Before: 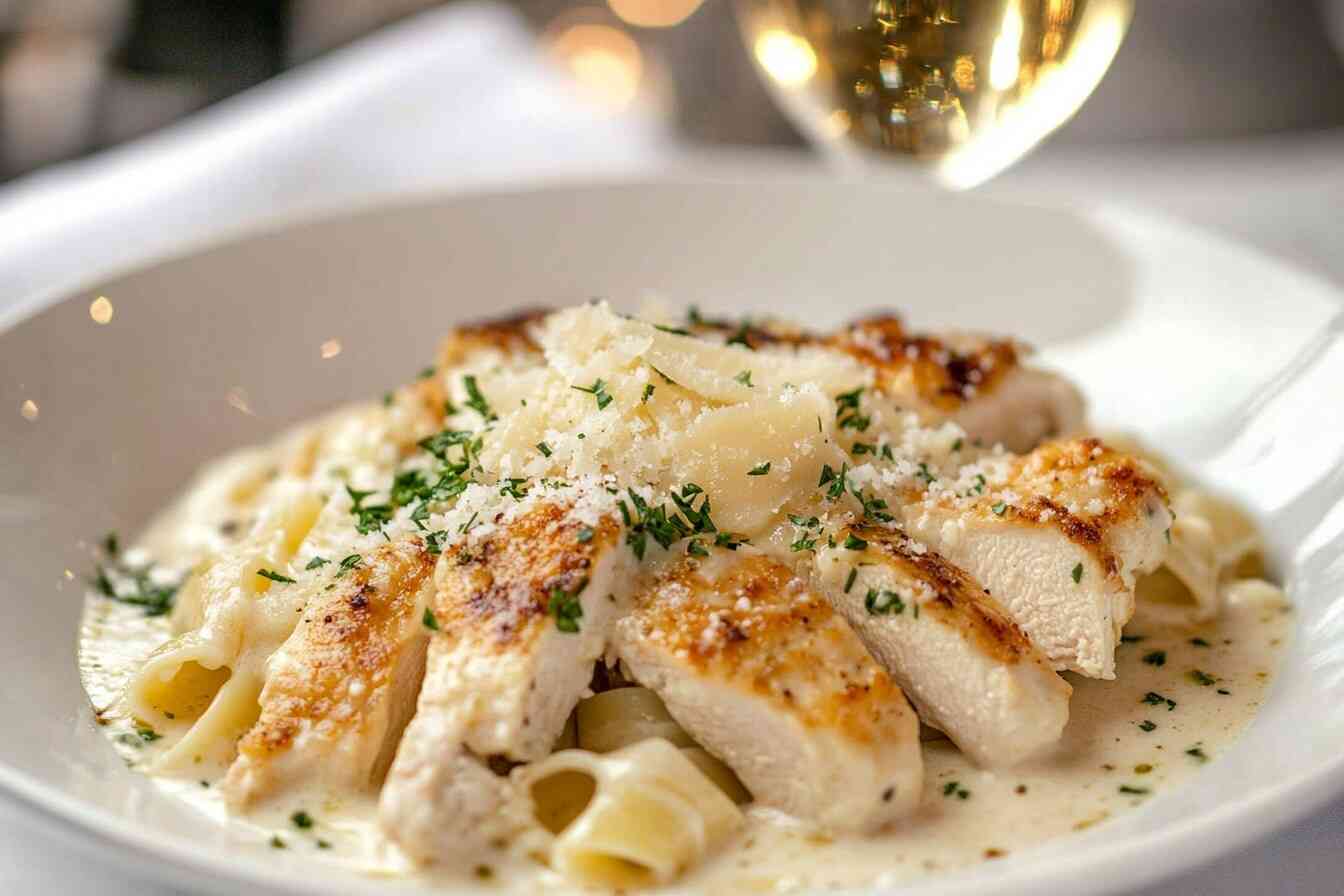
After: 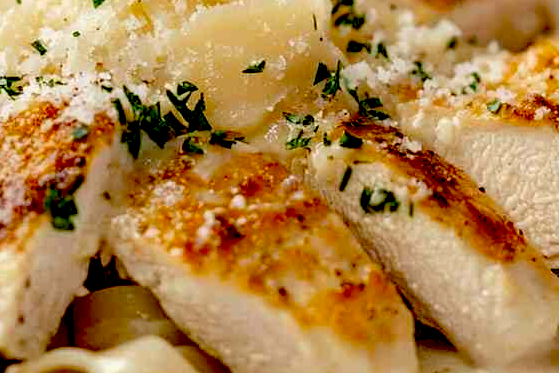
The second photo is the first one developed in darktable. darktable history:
exposure: black level correction 0.057, compensate highlight preservation false
crop: left 37.622%, top 44.952%, right 20.732%, bottom 13.336%
